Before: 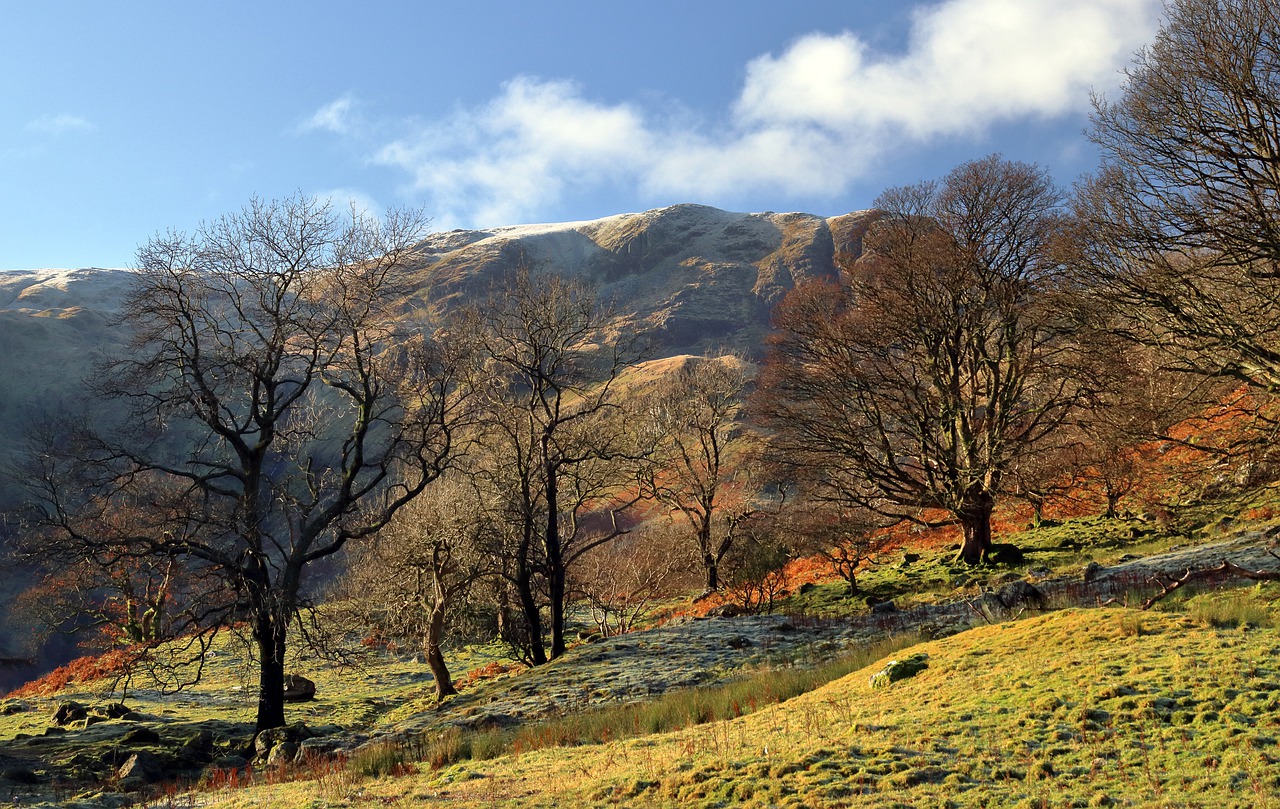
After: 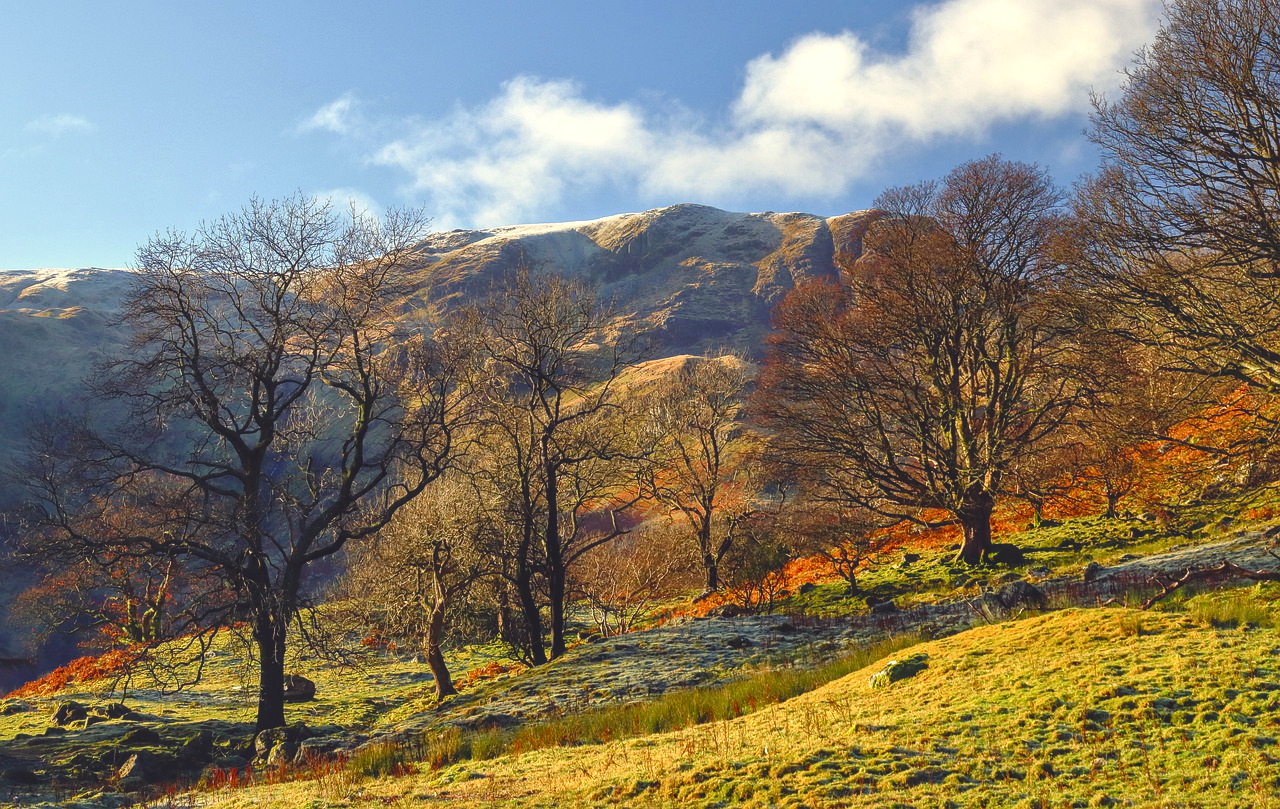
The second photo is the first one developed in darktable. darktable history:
local contrast: on, module defaults
color balance rgb: shadows lift › chroma 3%, shadows lift › hue 280.8°, power › hue 330°, highlights gain › chroma 3%, highlights gain › hue 75.6°, global offset › luminance 2%, perceptual saturation grading › global saturation 20%, perceptual saturation grading › highlights -25%, perceptual saturation grading › shadows 50%, global vibrance 20.33%
